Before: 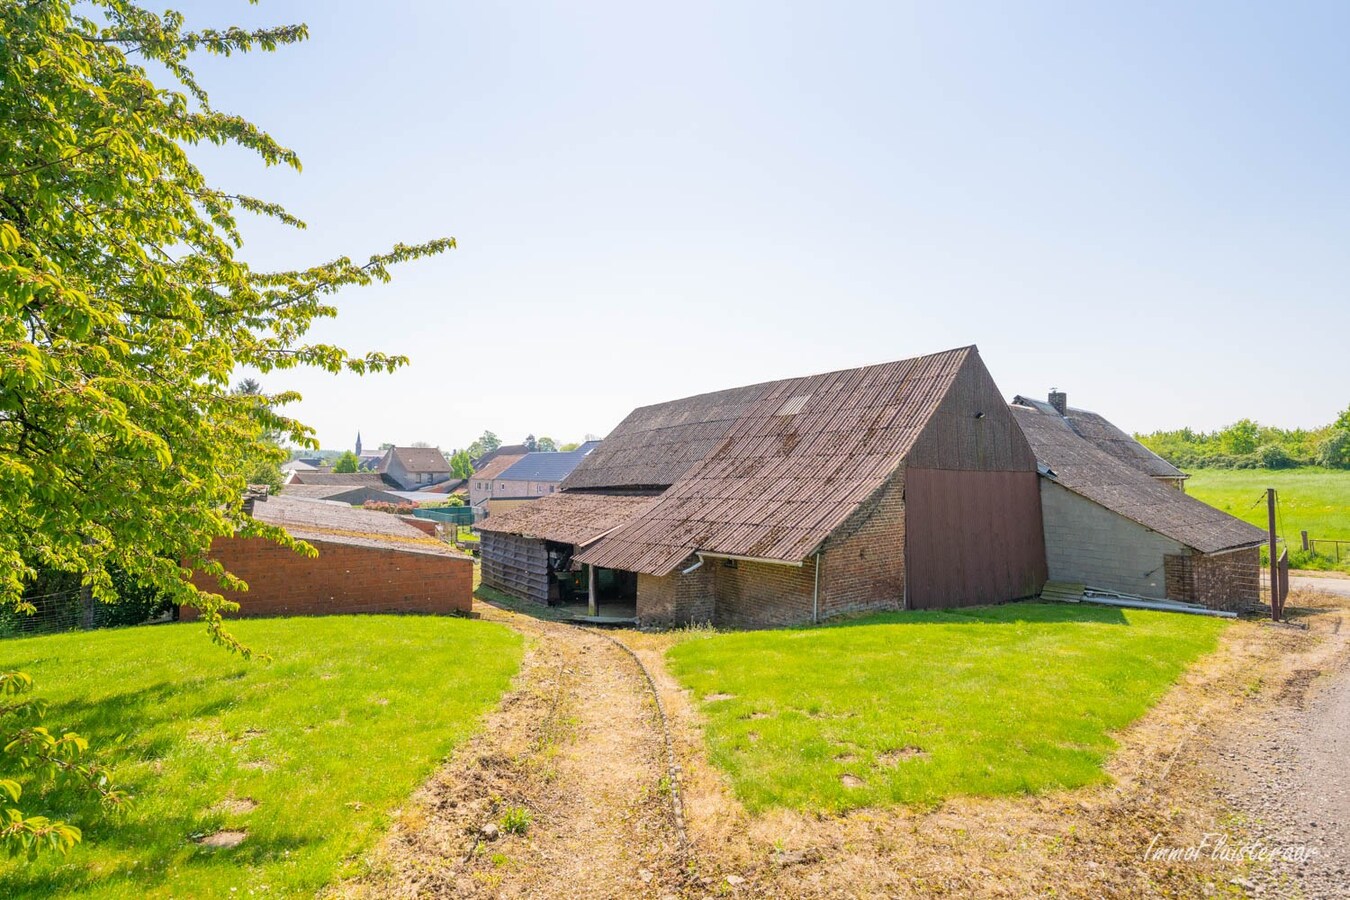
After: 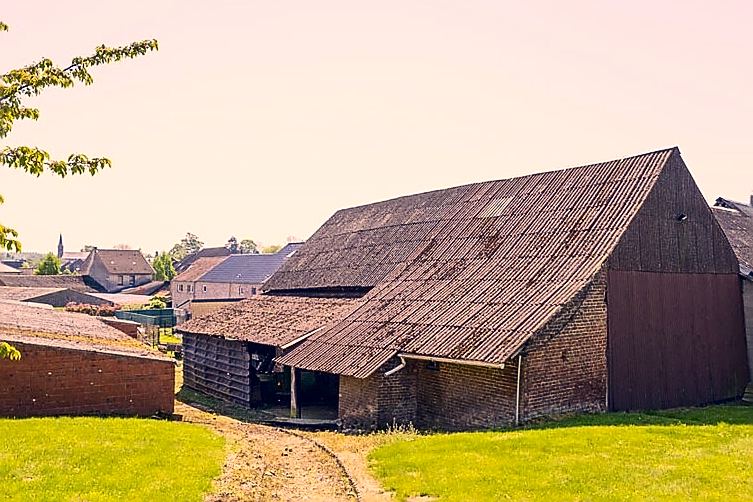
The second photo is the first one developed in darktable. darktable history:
white balance: red 0.974, blue 1.044
crop and rotate: left 22.13%, top 22.054%, right 22.026%, bottom 22.102%
contrast brightness saturation: contrast 0.21, brightness -0.11, saturation 0.21
local contrast: mode bilateral grid, contrast 15, coarseness 36, detail 105%, midtone range 0.2
color correction: highlights a* 19.59, highlights b* 27.49, shadows a* 3.46, shadows b* -17.28, saturation 0.73
sharpen: radius 1.4, amount 1.25, threshold 0.7
